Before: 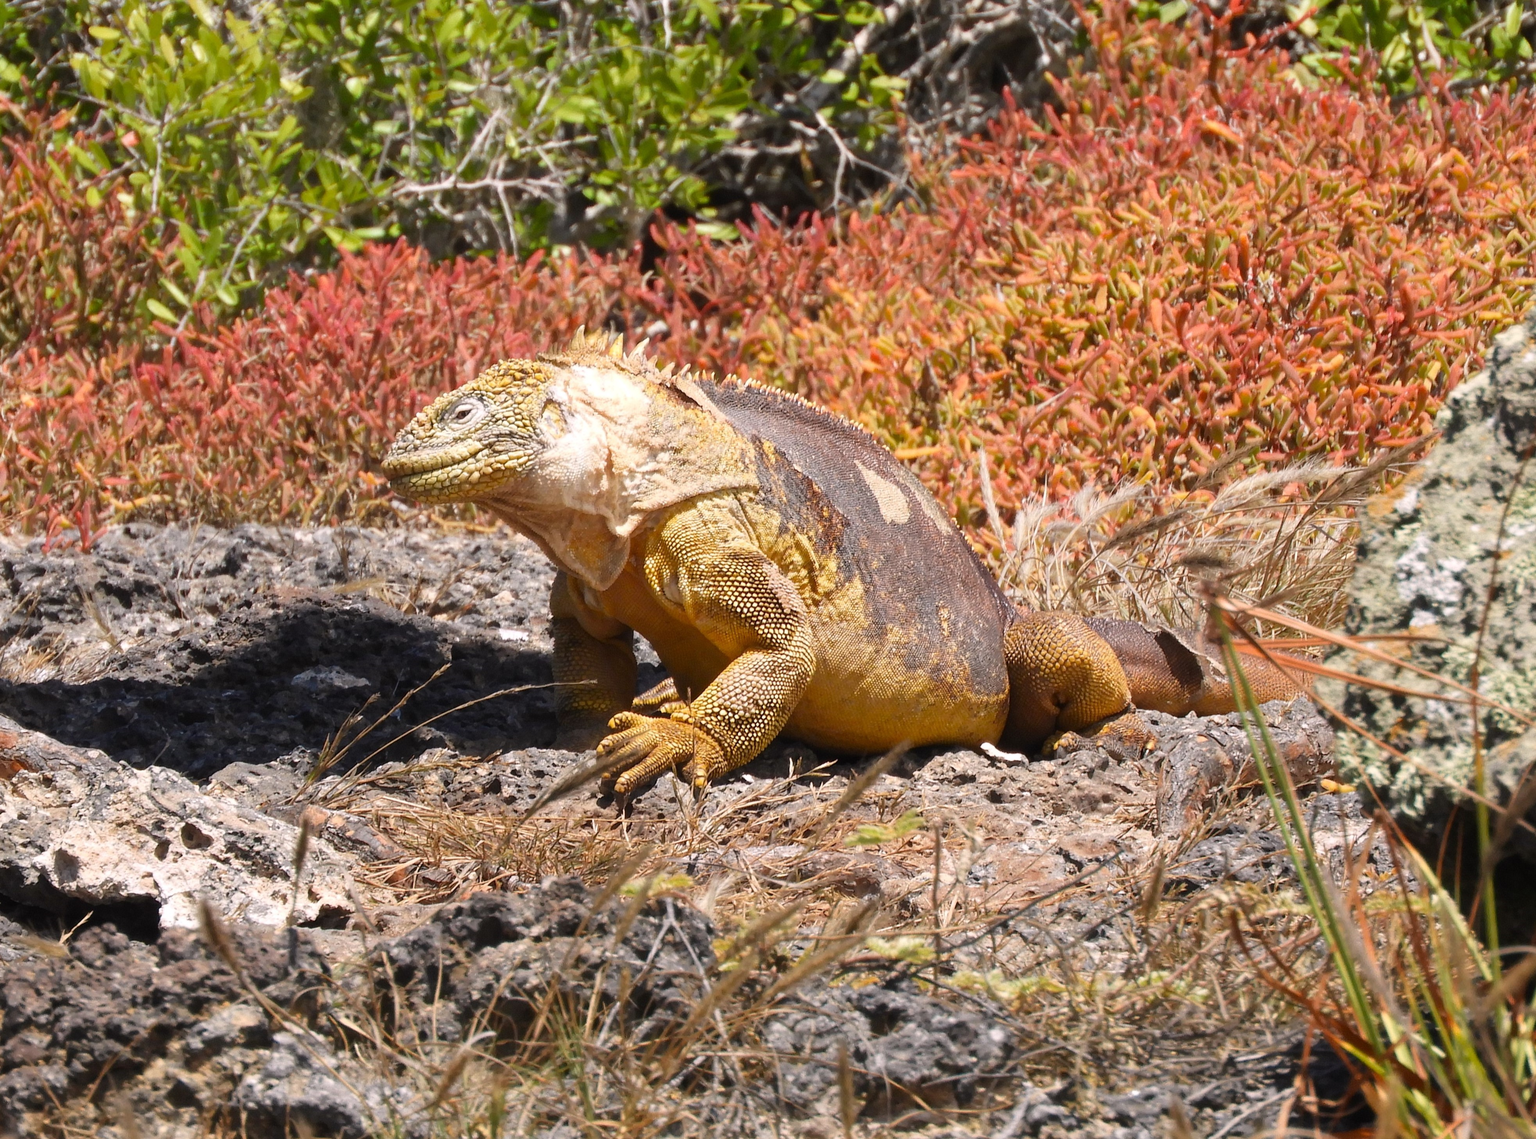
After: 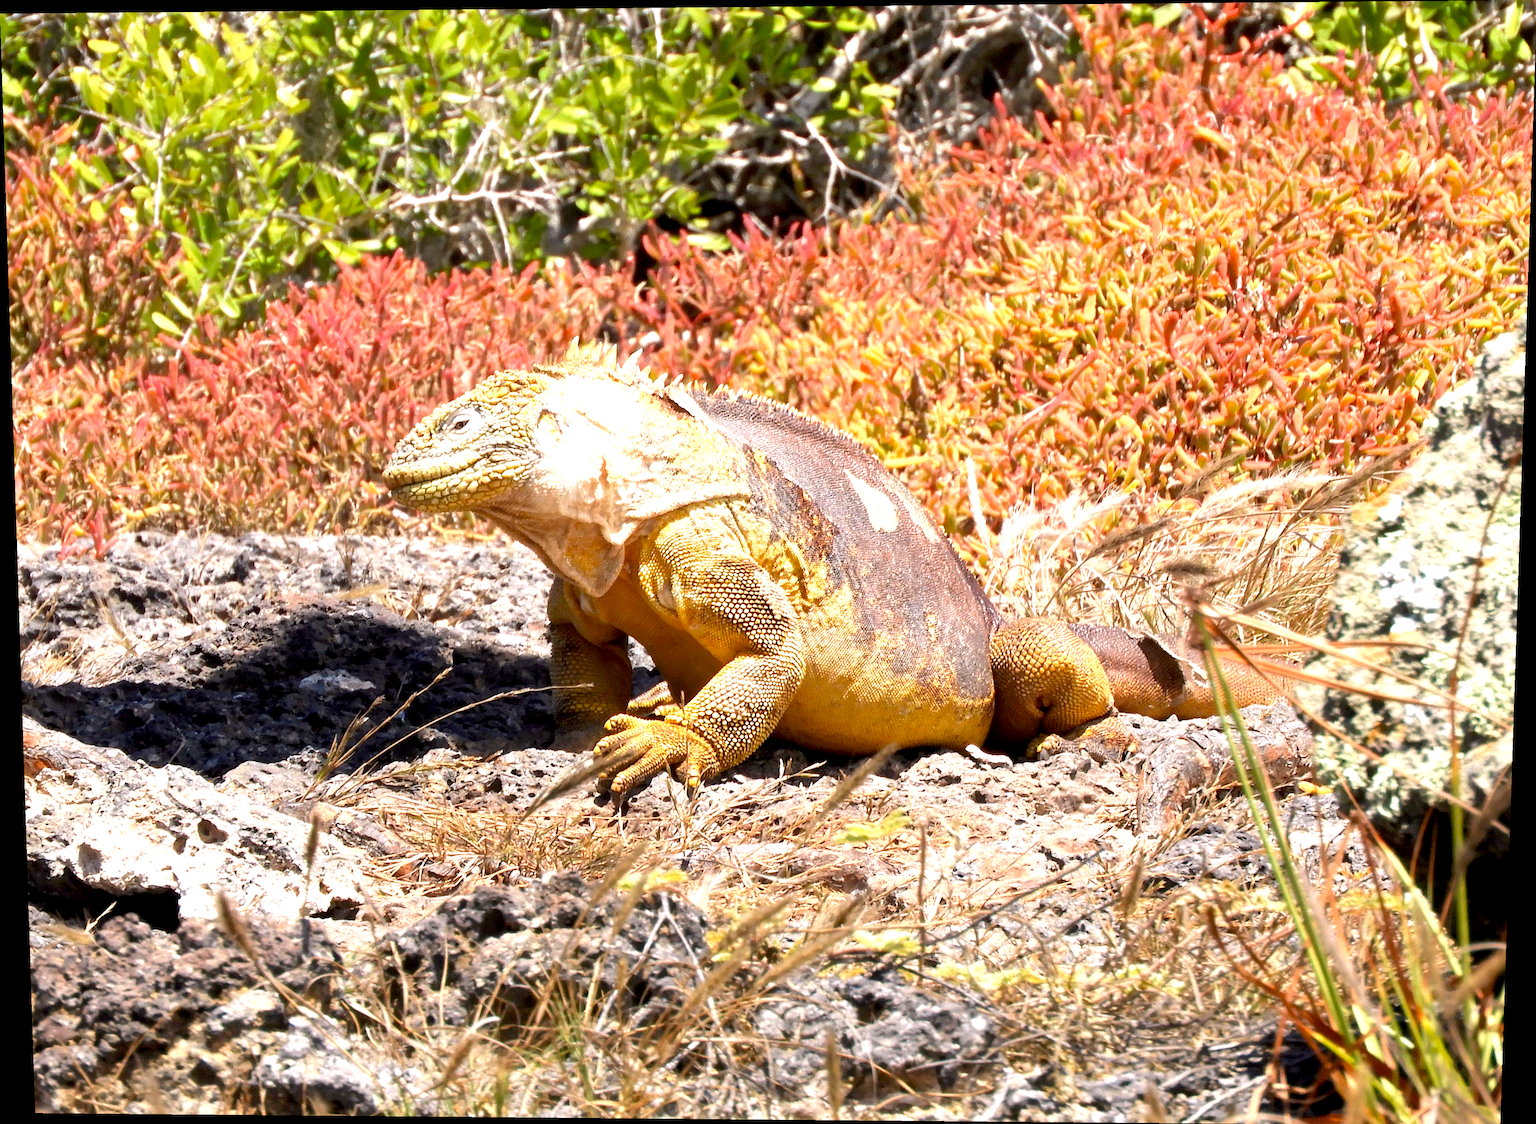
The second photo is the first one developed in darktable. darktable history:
exposure: black level correction 0.008, exposure 0.979 EV, compensate highlight preservation false
velvia: strength 15%
rotate and perspective: lens shift (vertical) 0.048, lens shift (horizontal) -0.024, automatic cropping off
